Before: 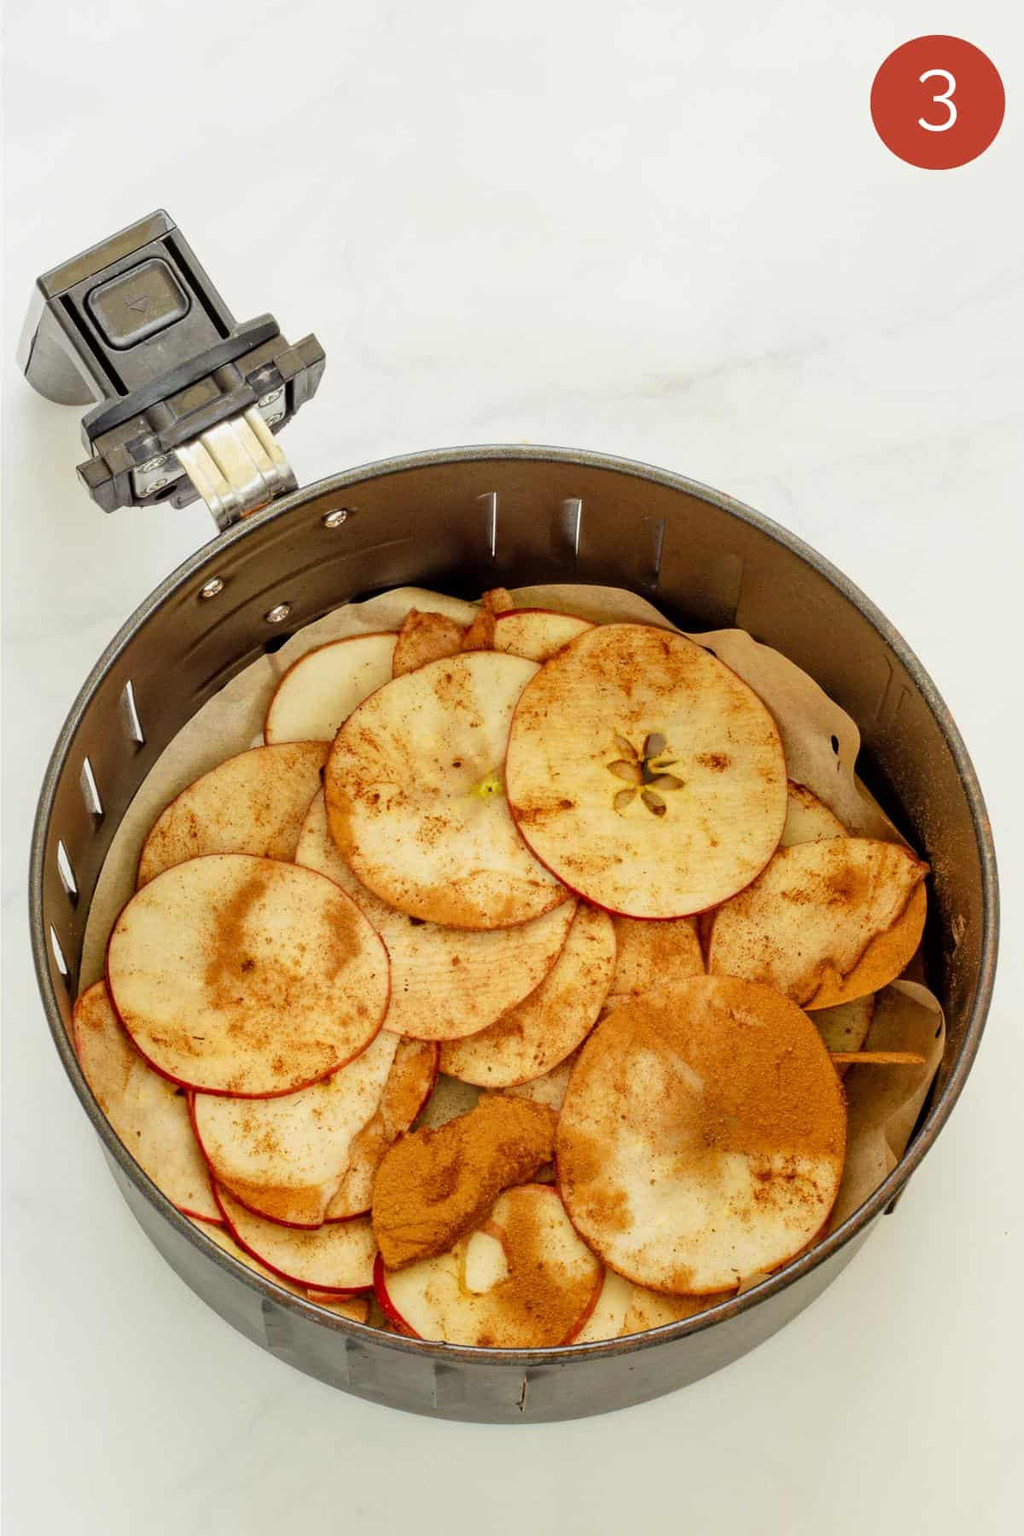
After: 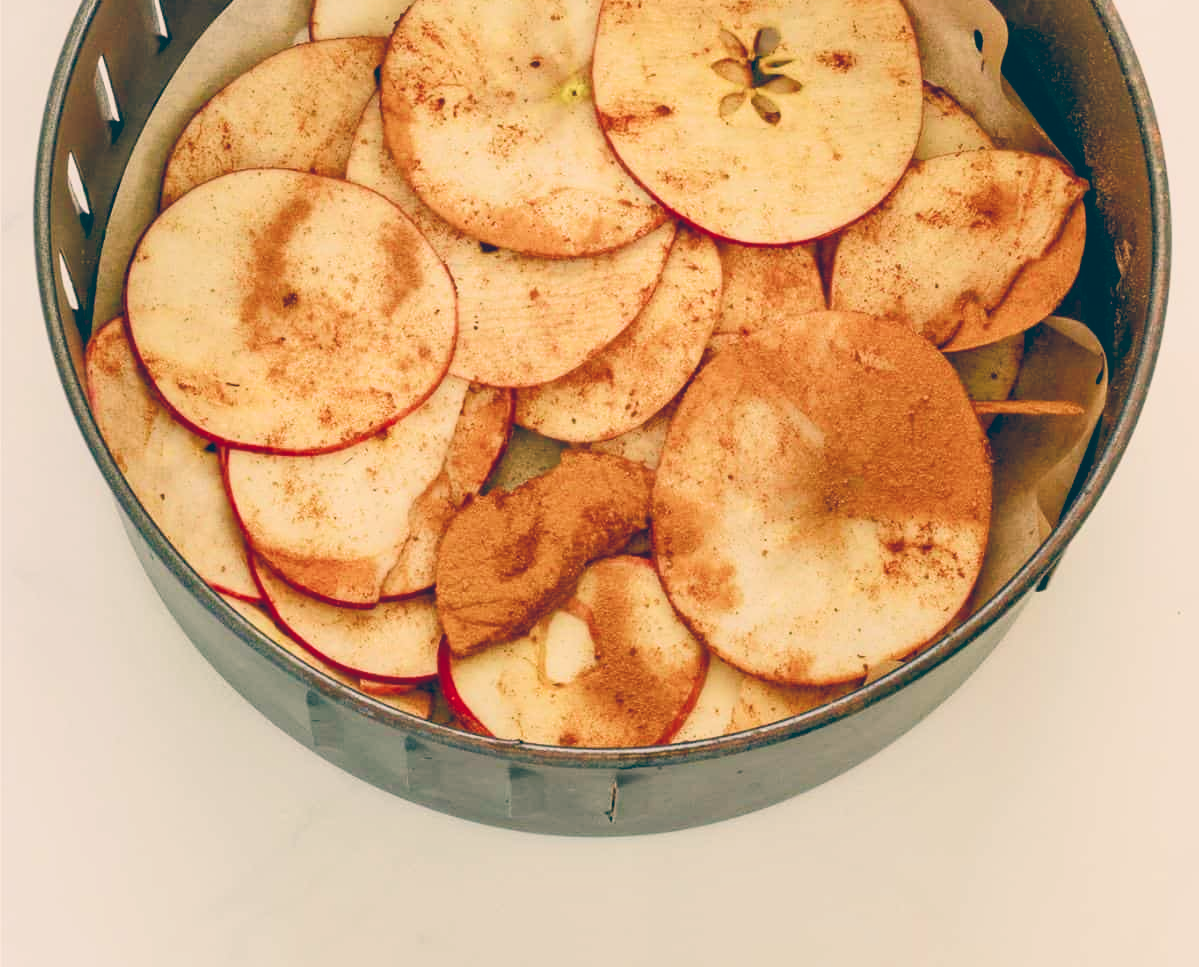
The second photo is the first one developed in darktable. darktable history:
filmic rgb: black relative exposure -14.19 EV, white relative exposure 3.39 EV, hardness 7.89, preserve chrominance max RGB
tone equalizer: on, module defaults
color balance rgb: linear chroma grading › shadows 32%, linear chroma grading › global chroma -2%, linear chroma grading › mid-tones 4%, perceptual saturation grading › global saturation -2%, perceptual saturation grading › highlights -8%, perceptual saturation grading › mid-tones 8%, perceptual saturation grading › shadows 4%, perceptual brilliance grading › highlights 8%, perceptual brilliance grading › mid-tones 4%, perceptual brilliance grading › shadows 2%, global vibrance 16%, saturation formula JzAzBz (2021)
crop and rotate: top 46.237%
color balance: lift [1.006, 0.985, 1.002, 1.015], gamma [1, 0.953, 1.008, 1.047], gain [1.076, 1.13, 1.004, 0.87]
